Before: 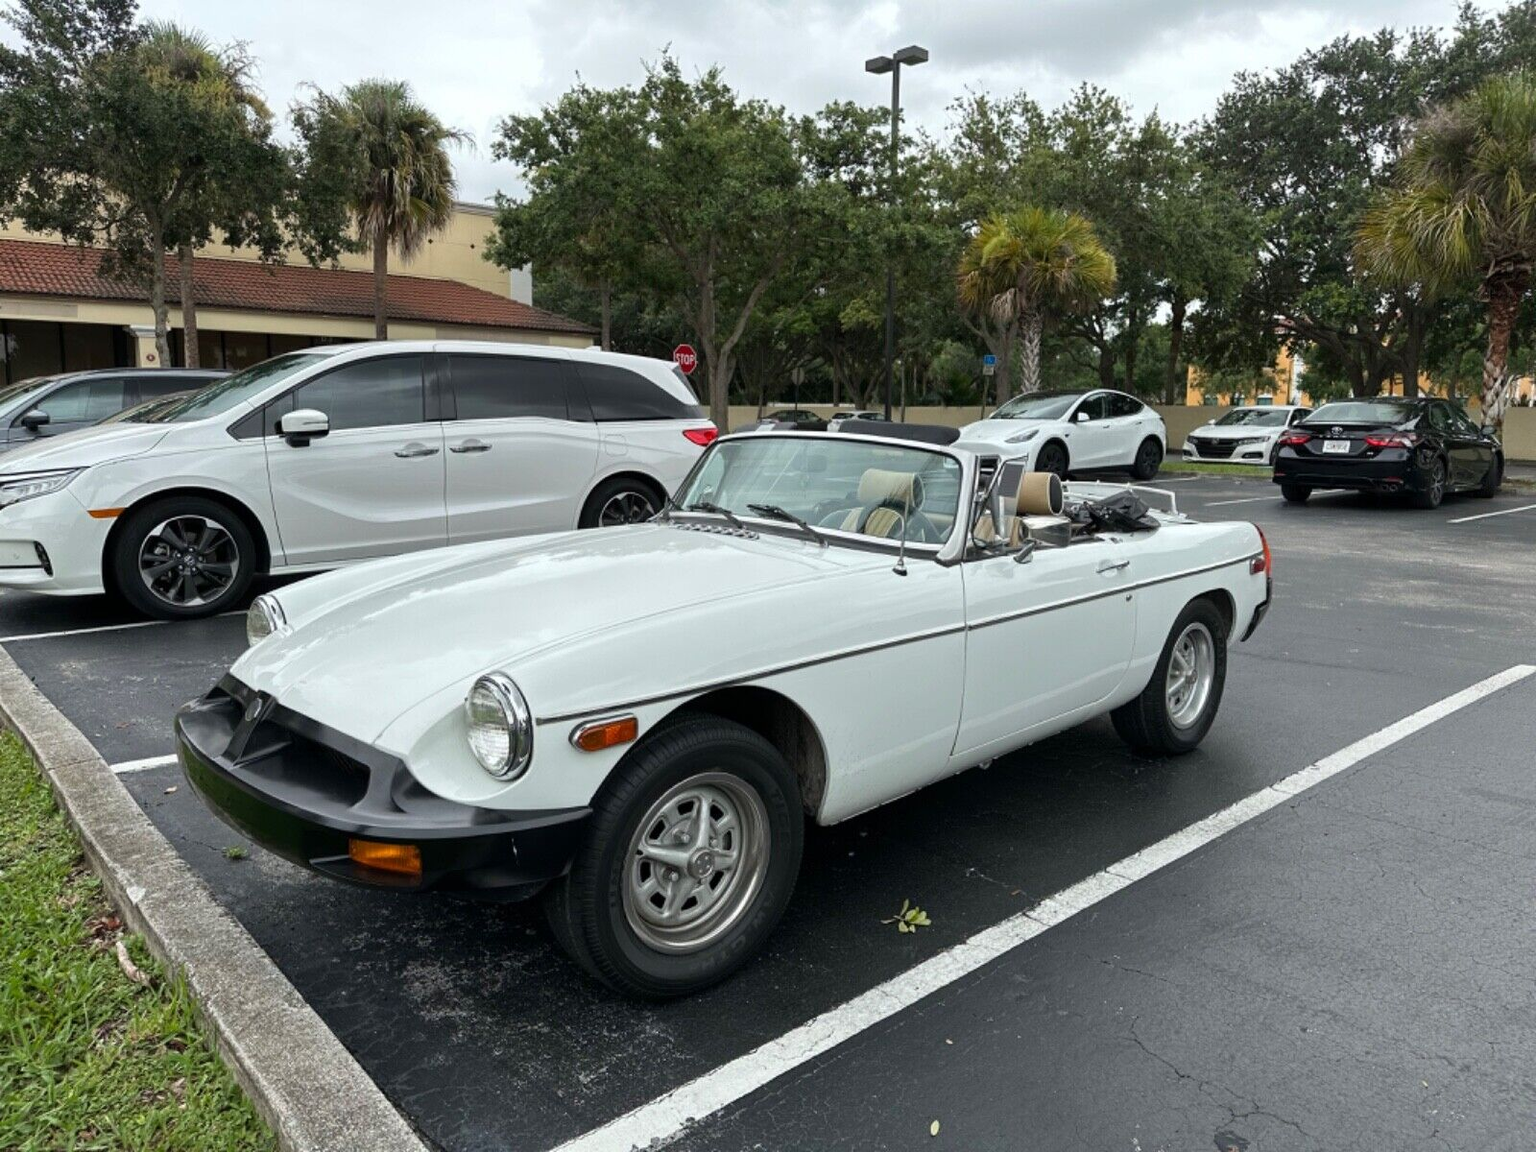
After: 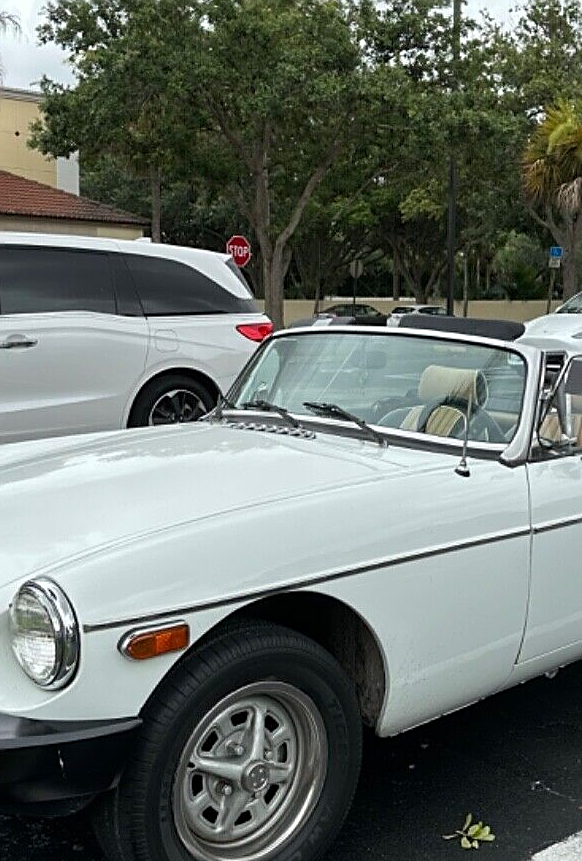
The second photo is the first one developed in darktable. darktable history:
crop and rotate: left 29.694%, top 10.278%, right 33.869%, bottom 17.911%
sharpen: on, module defaults
